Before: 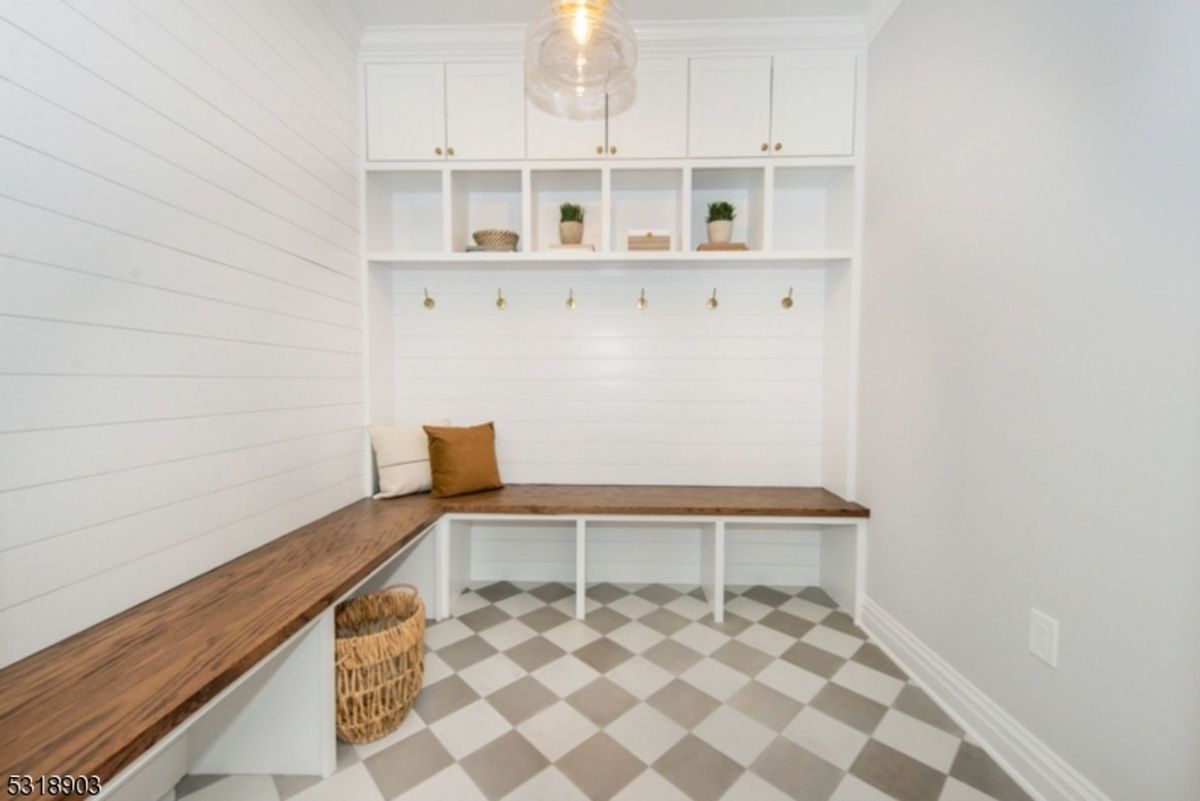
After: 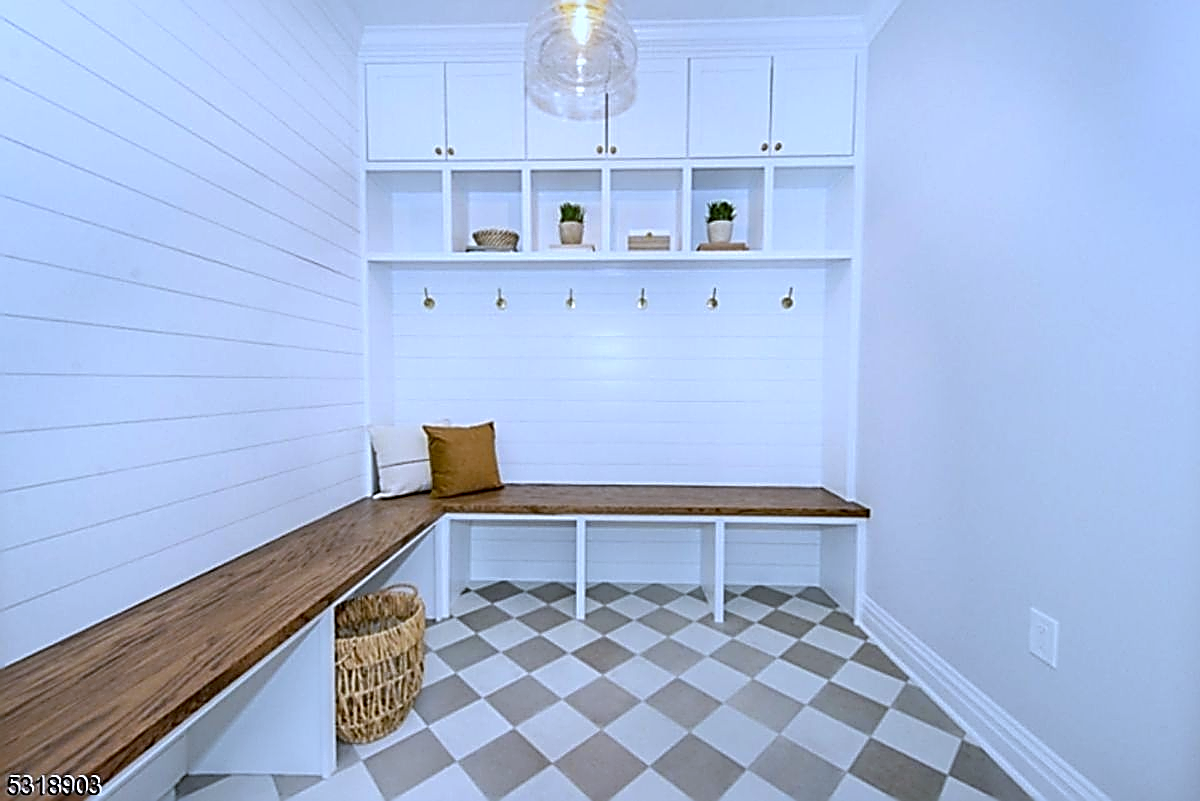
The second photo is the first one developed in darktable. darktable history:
haze removal: compatibility mode true, adaptive false
sharpen: amount 2
white balance: red 0.871, blue 1.249
